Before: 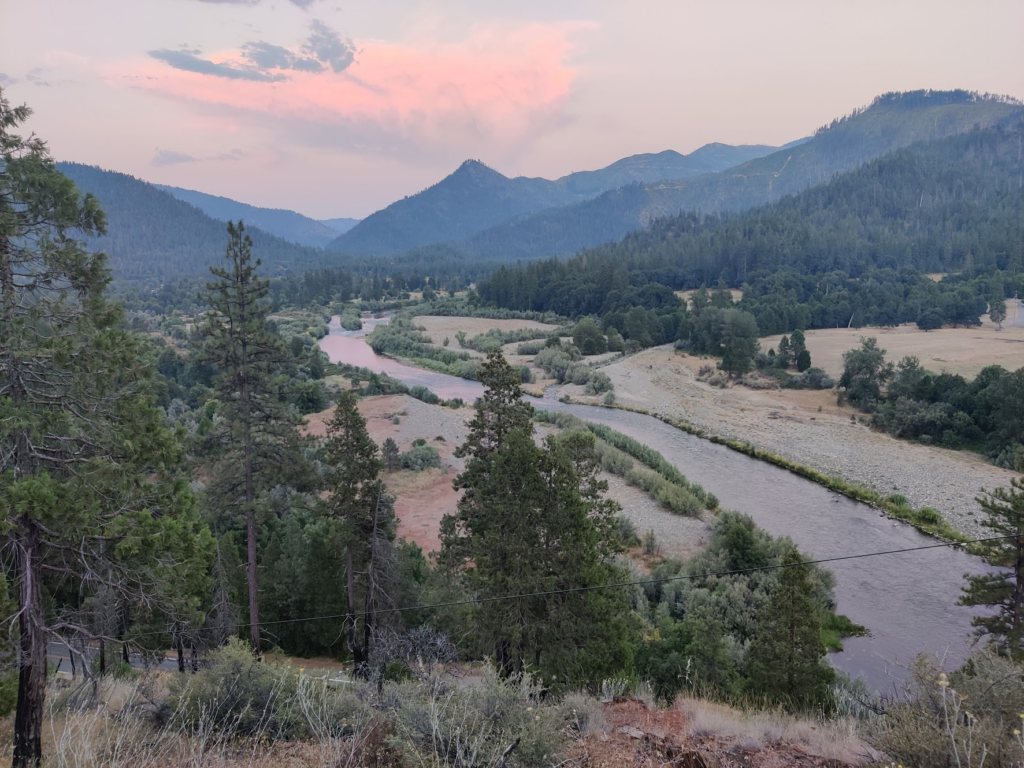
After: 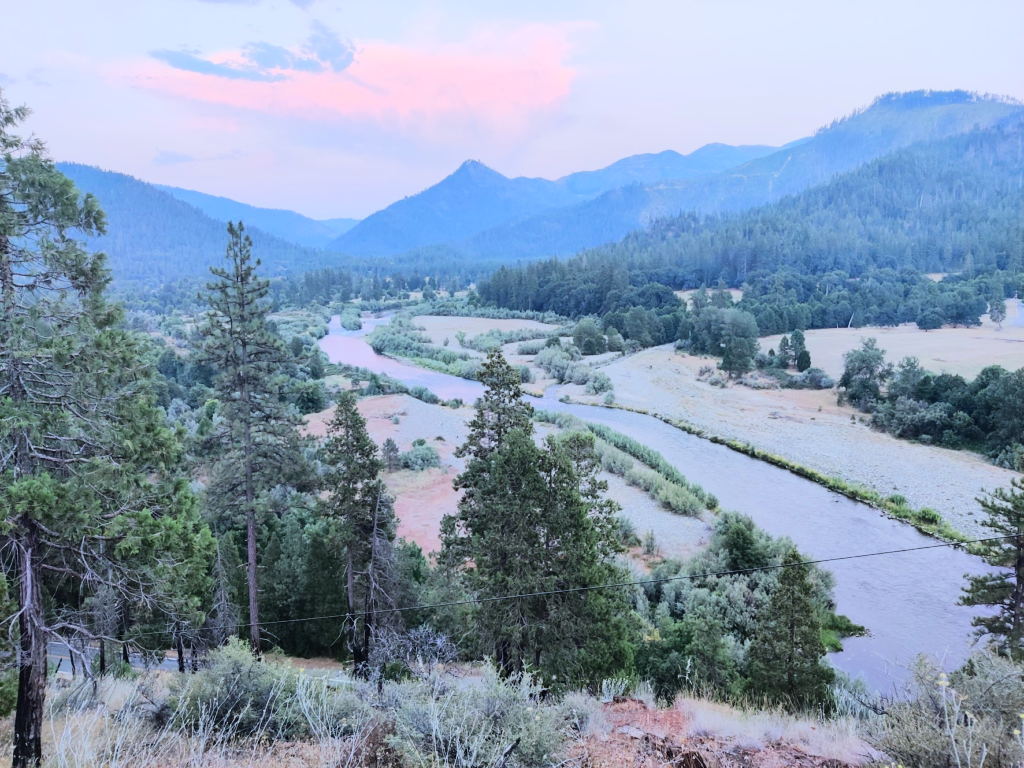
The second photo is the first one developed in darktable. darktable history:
tone equalizer: -7 EV 0.149 EV, -6 EV 0.583 EV, -5 EV 1.14 EV, -4 EV 1.35 EV, -3 EV 1.17 EV, -2 EV 0.6 EV, -1 EV 0.15 EV, edges refinement/feathering 500, mask exposure compensation -1.57 EV, preserve details no
color calibration: illuminant as shot in camera, x 0.379, y 0.381, temperature 4104.74 K
